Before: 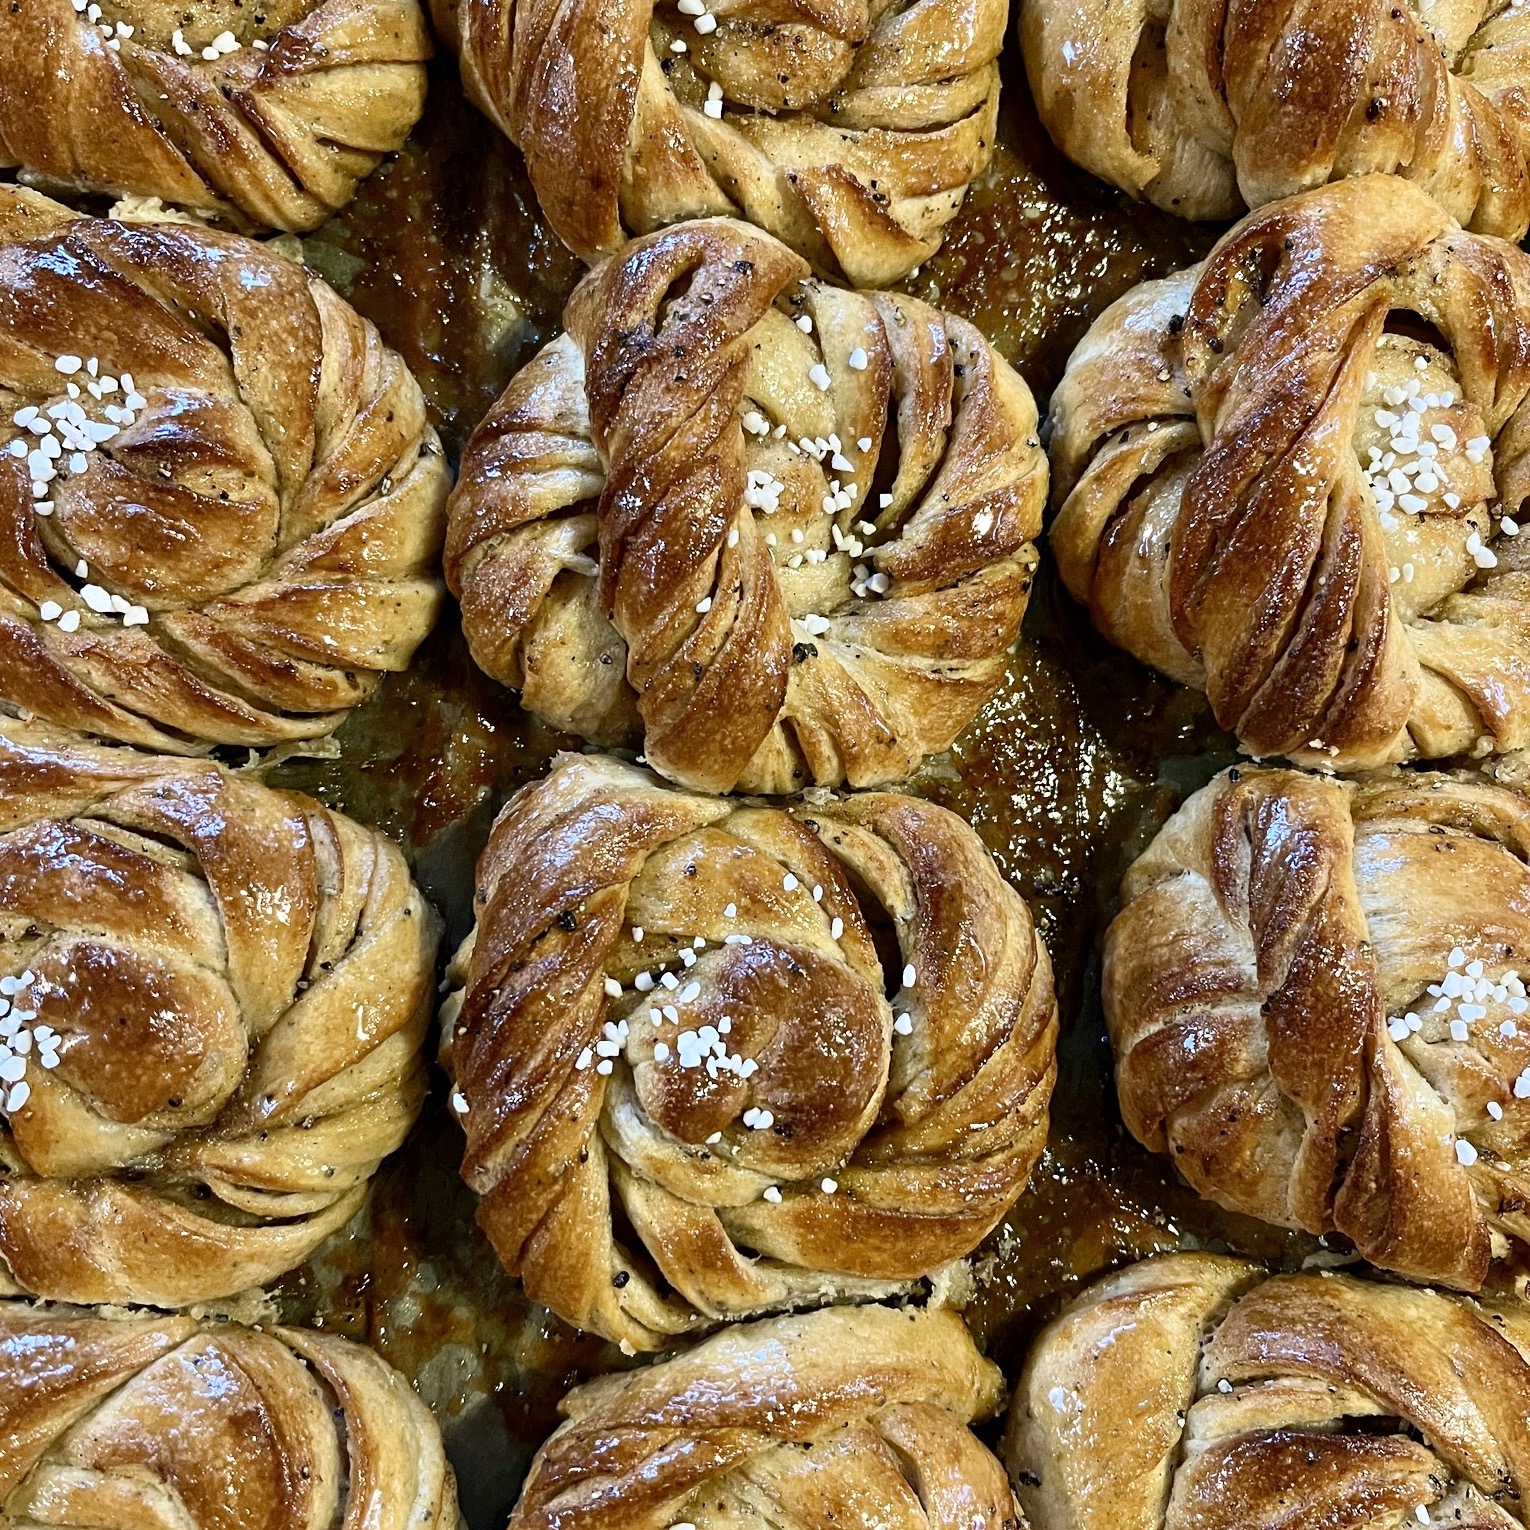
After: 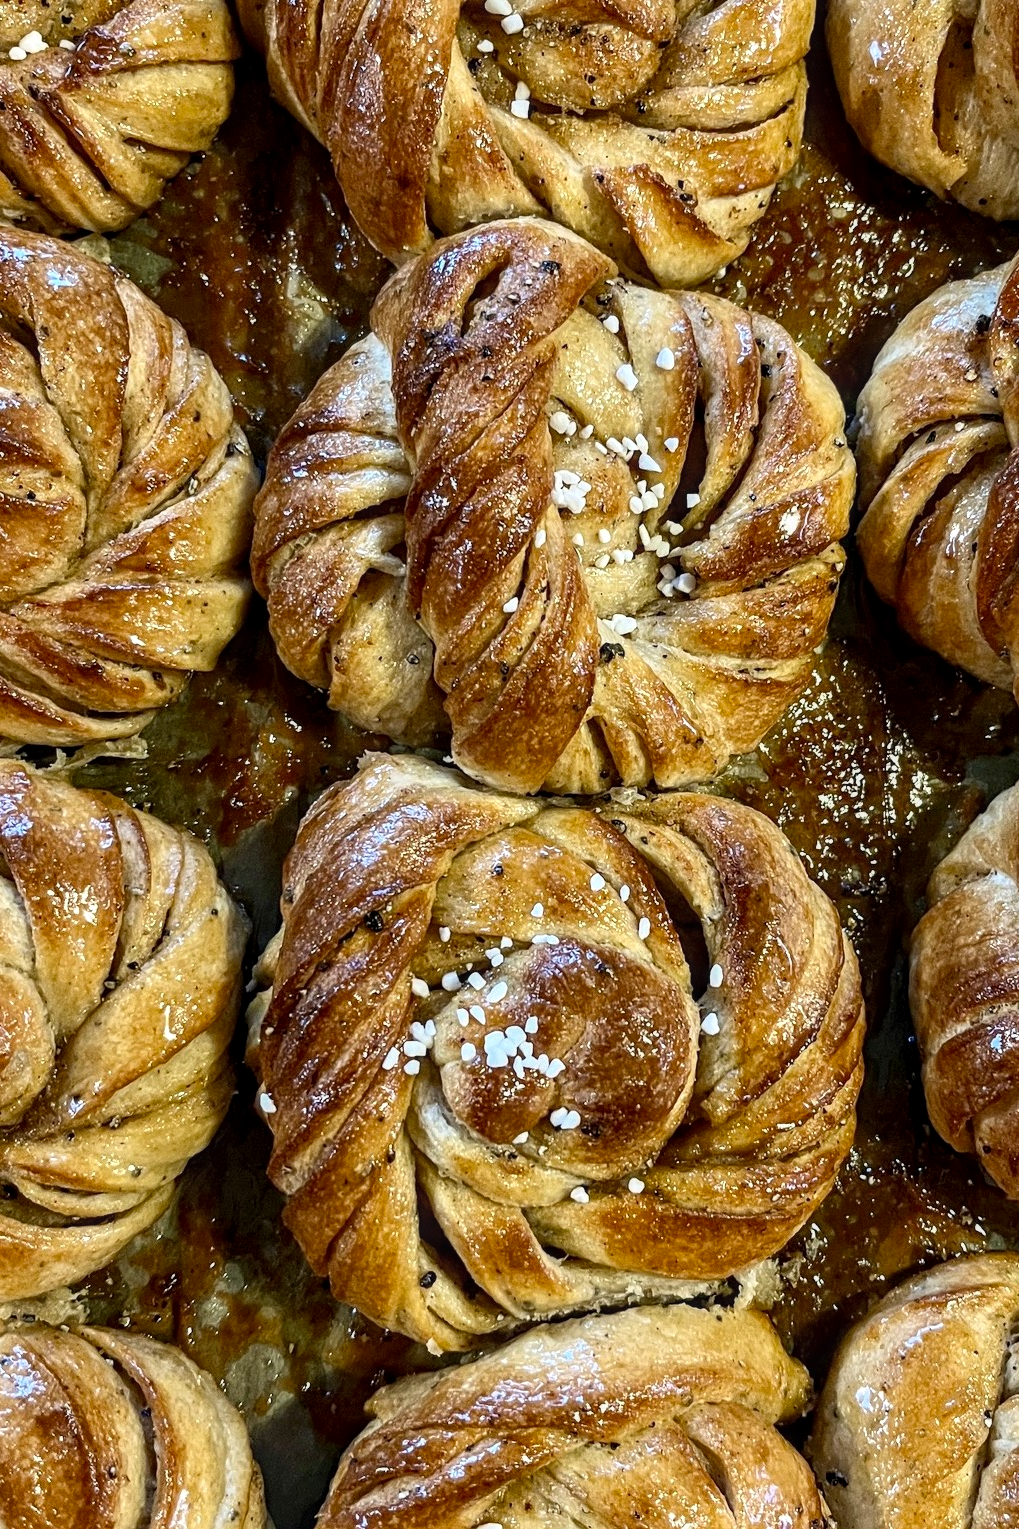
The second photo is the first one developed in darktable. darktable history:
crop and rotate: left 12.648%, right 20.685%
local contrast: on, module defaults
